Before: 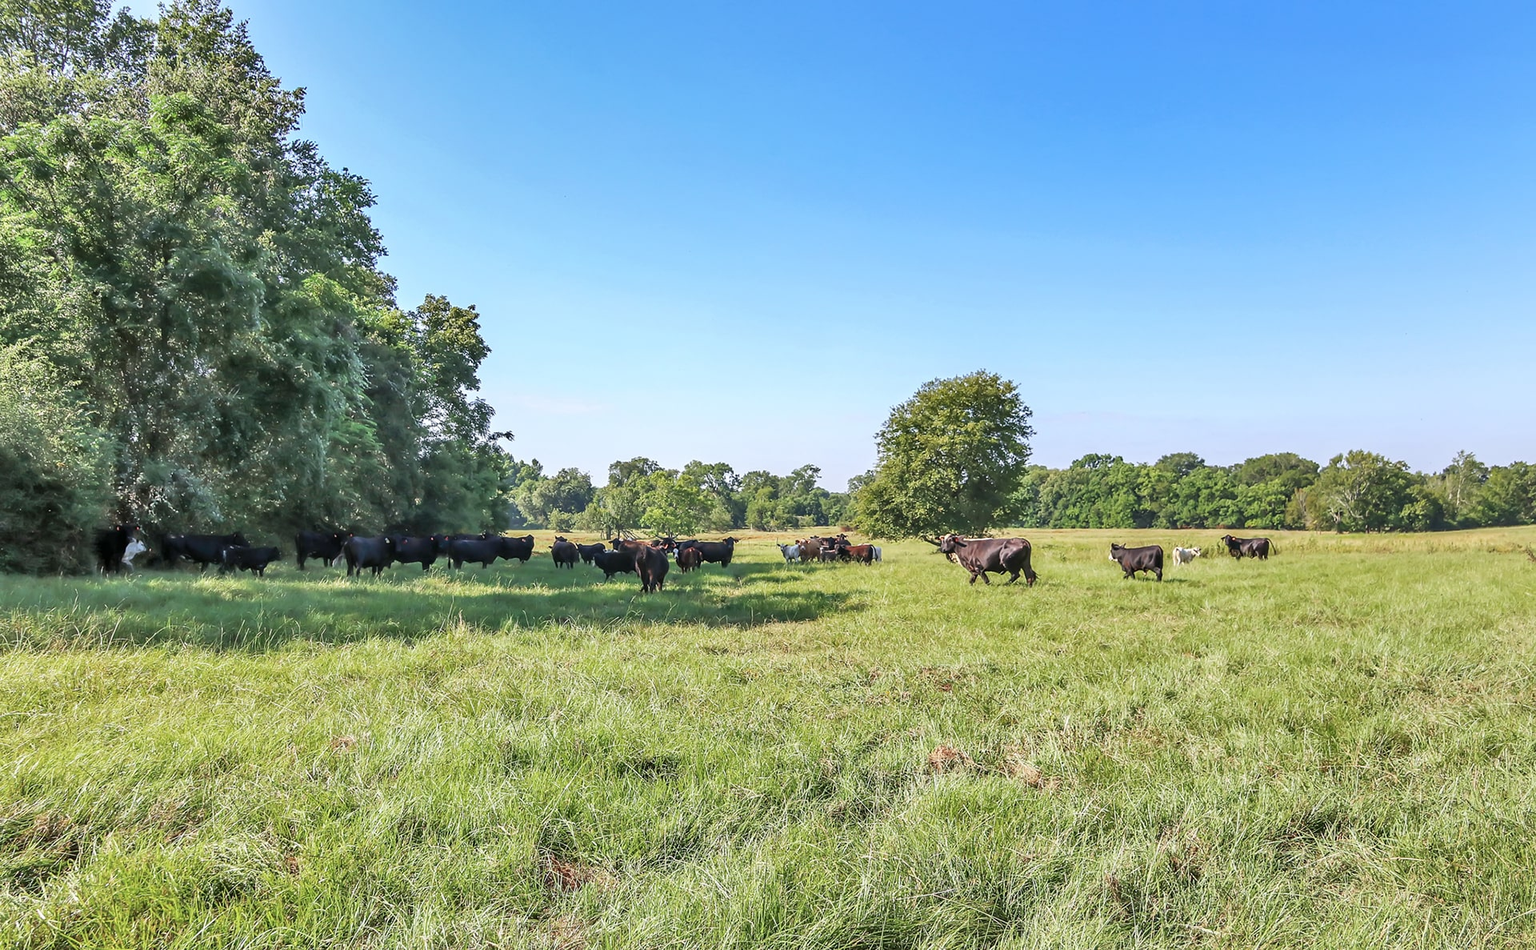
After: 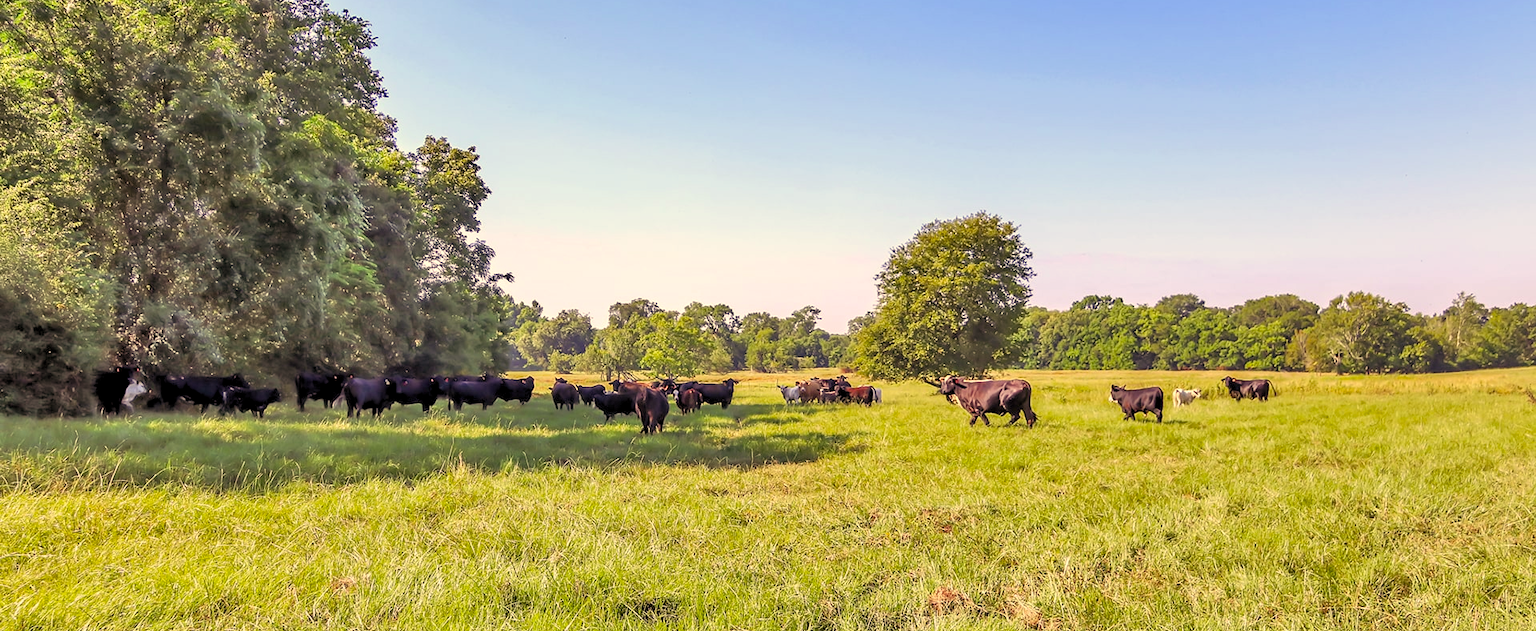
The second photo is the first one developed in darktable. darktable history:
rgb levels: levels [[0.01, 0.419, 0.839], [0, 0.5, 1], [0, 0.5, 1]]
color correction: highlights a* 21.88, highlights b* 22.25
color balance rgb: shadows lift › luminance 0.49%, shadows lift › chroma 6.83%, shadows lift › hue 300.29°, power › hue 208.98°, highlights gain › luminance 20.24%, highlights gain › chroma 2.73%, highlights gain › hue 173.85°, perceptual saturation grading › global saturation 18.05%
crop: top 16.727%, bottom 16.727%
tone equalizer: -8 EV 0.25 EV, -7 EV 0.417 EV, -6 EV 0.417 EV, -5 EV 0.25 EV, -3 EV -0.25 EV, -2 EV -0.417 EV, -1 EV -0.417 EV, +0 EV -0.25 EV, edges refinement/feathering 500, mask exposure compensation -1.57 EV, preserve details guided filter
